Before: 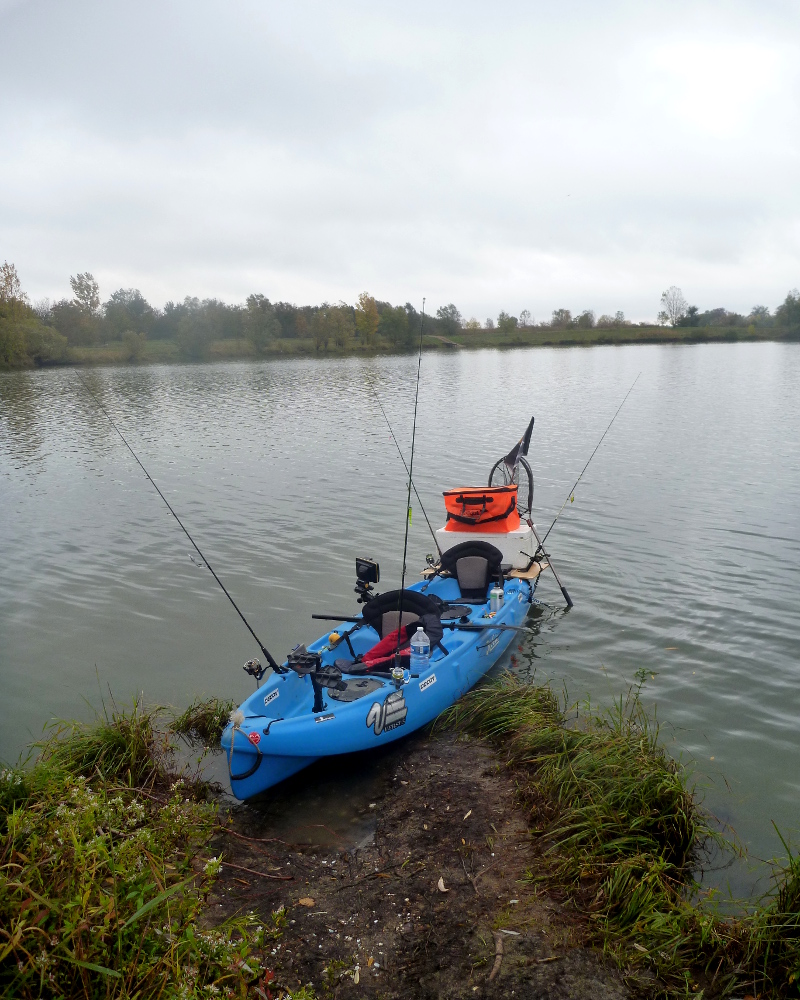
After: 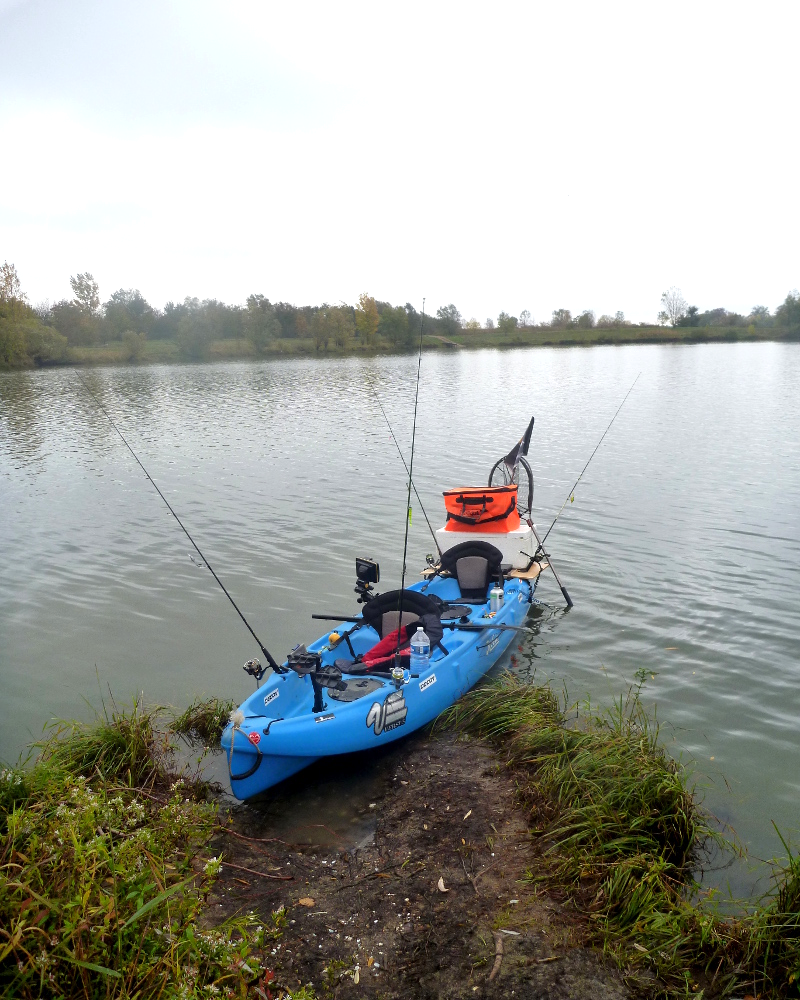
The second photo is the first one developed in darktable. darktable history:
exposure: exposure 0.777 EV, compensate exposure bias true, compensate highlight preservation false
